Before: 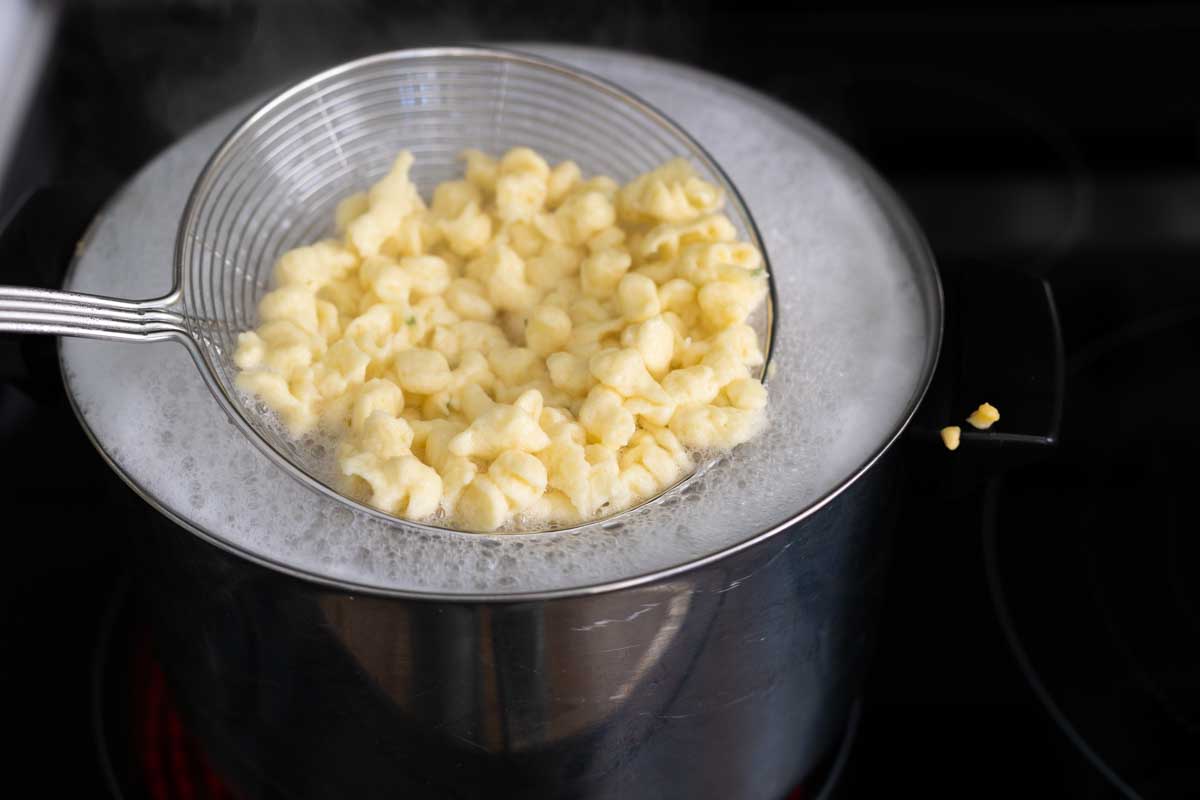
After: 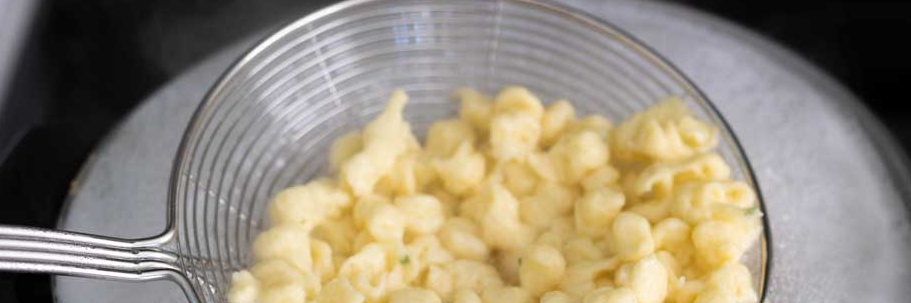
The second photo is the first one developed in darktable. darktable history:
crop: left 0.525%, top 7.644%, right 23.475%, bottom 54.477%
